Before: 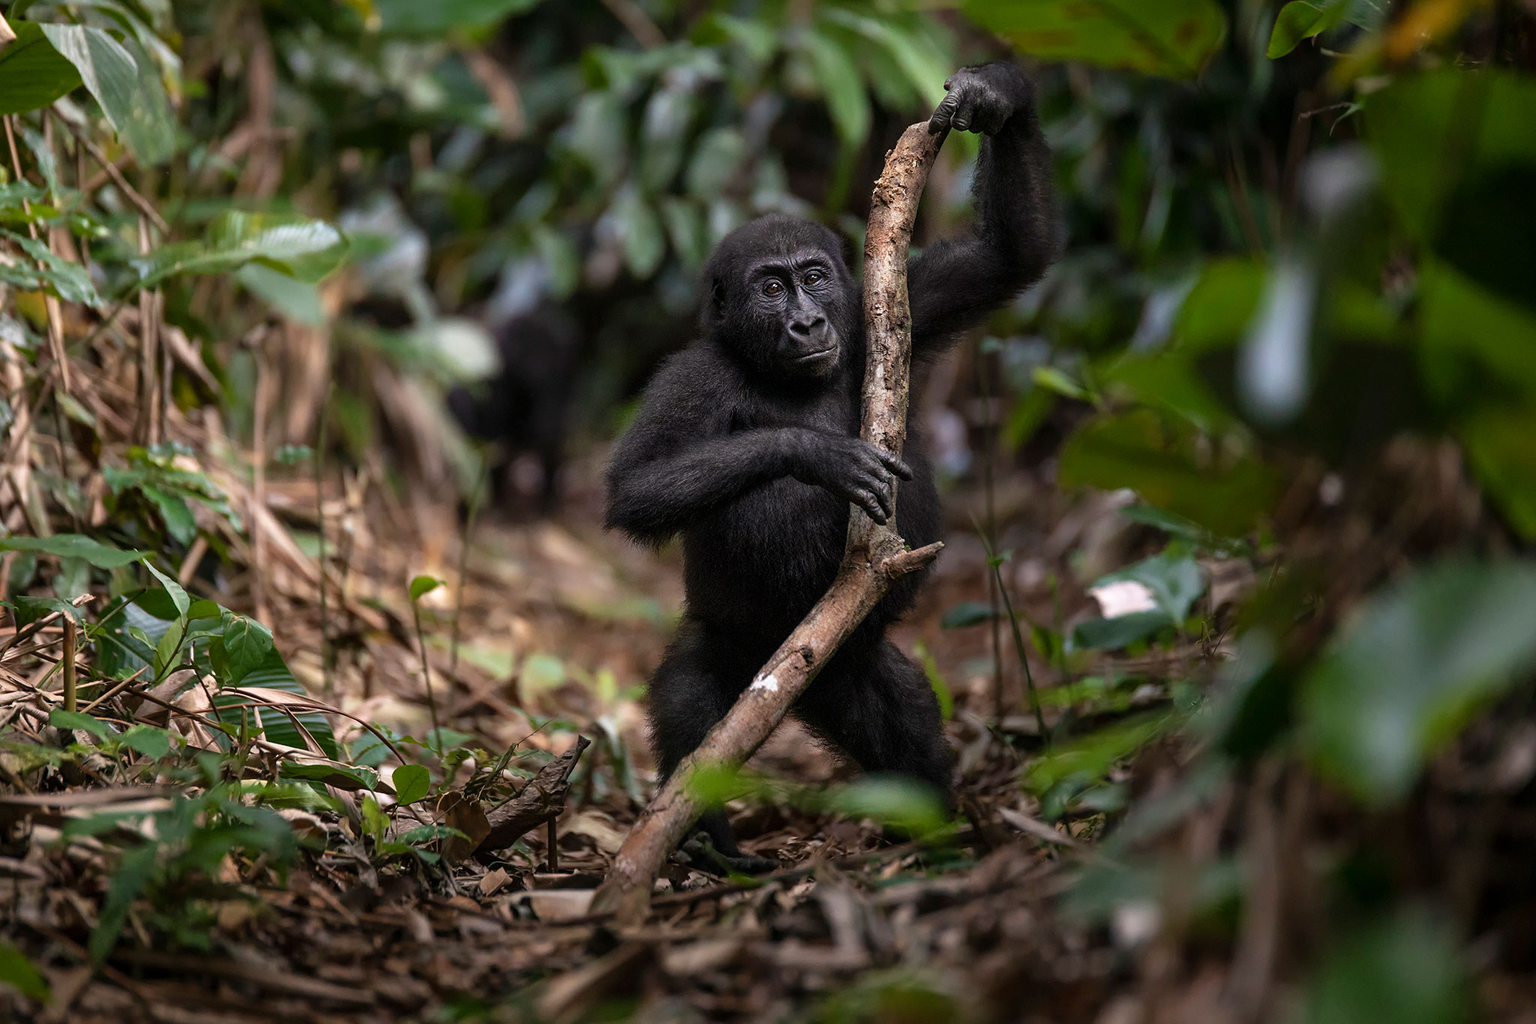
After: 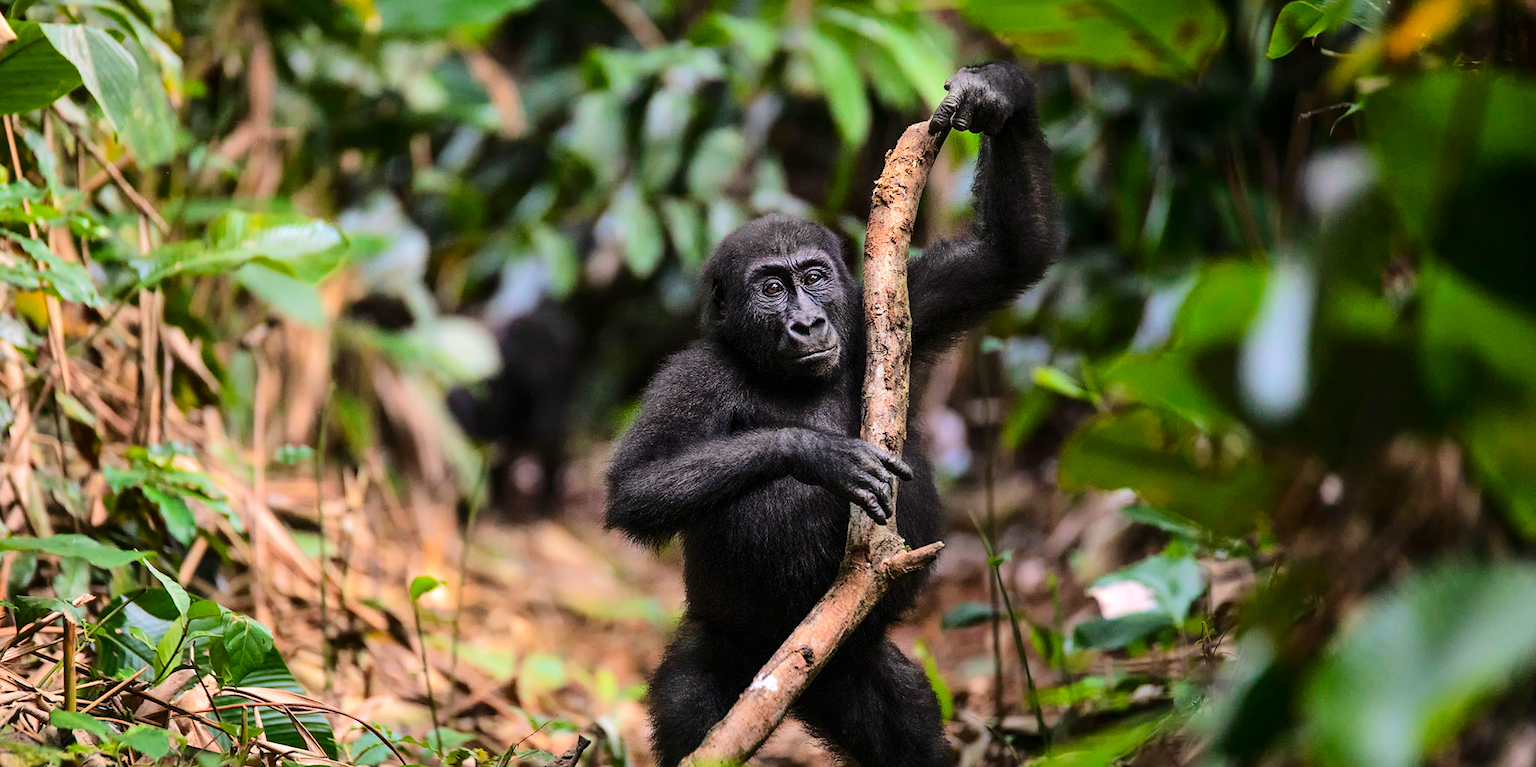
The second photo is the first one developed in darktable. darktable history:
tone equalizer: -7 EV 0.147 EV, -6 EV 0.609 EV, -5 EV 1.17 EV, -4 EV 1.37 EV, -3 EV 1.12 EV, -2 EV 0.6 EV, -1 EV 0.149 EV, edges refinement/feathering 500, mask exposure compensation -1.57 EV, preserve details no
crop: bottom 24.992%
color correction: highlights b* 0.012, saturation 1.3
